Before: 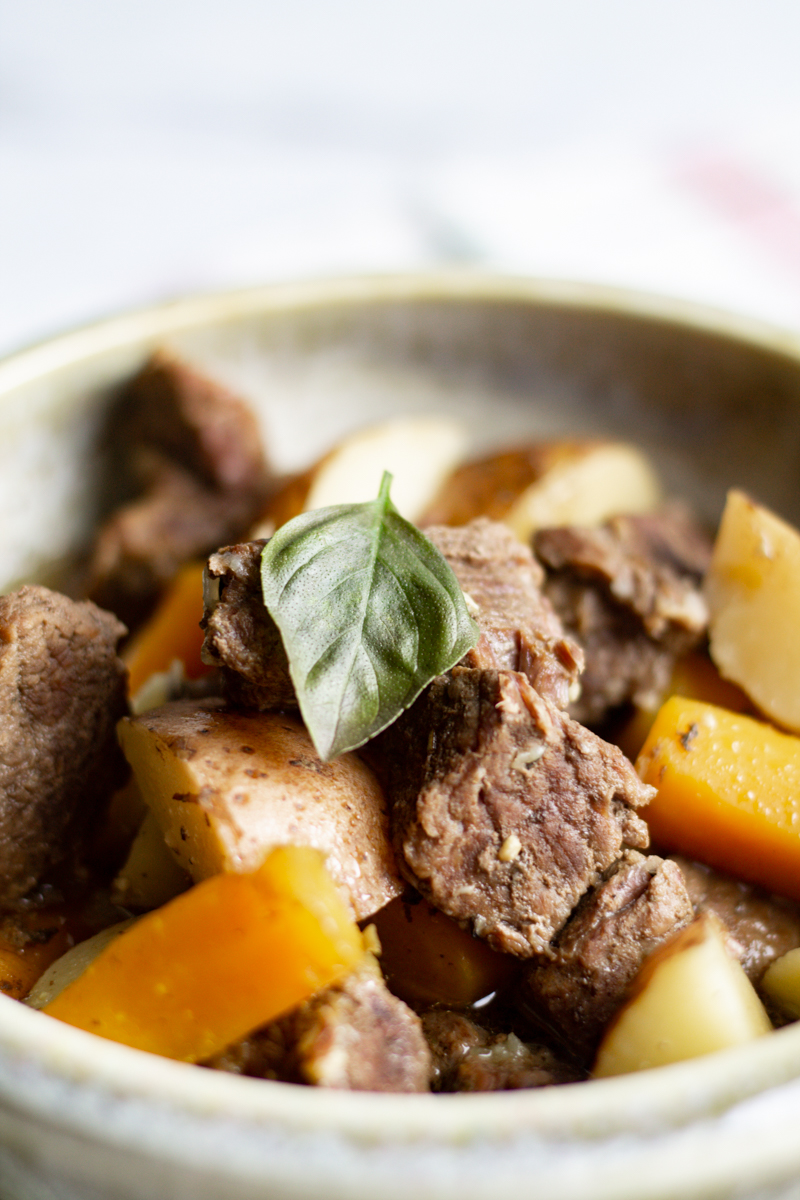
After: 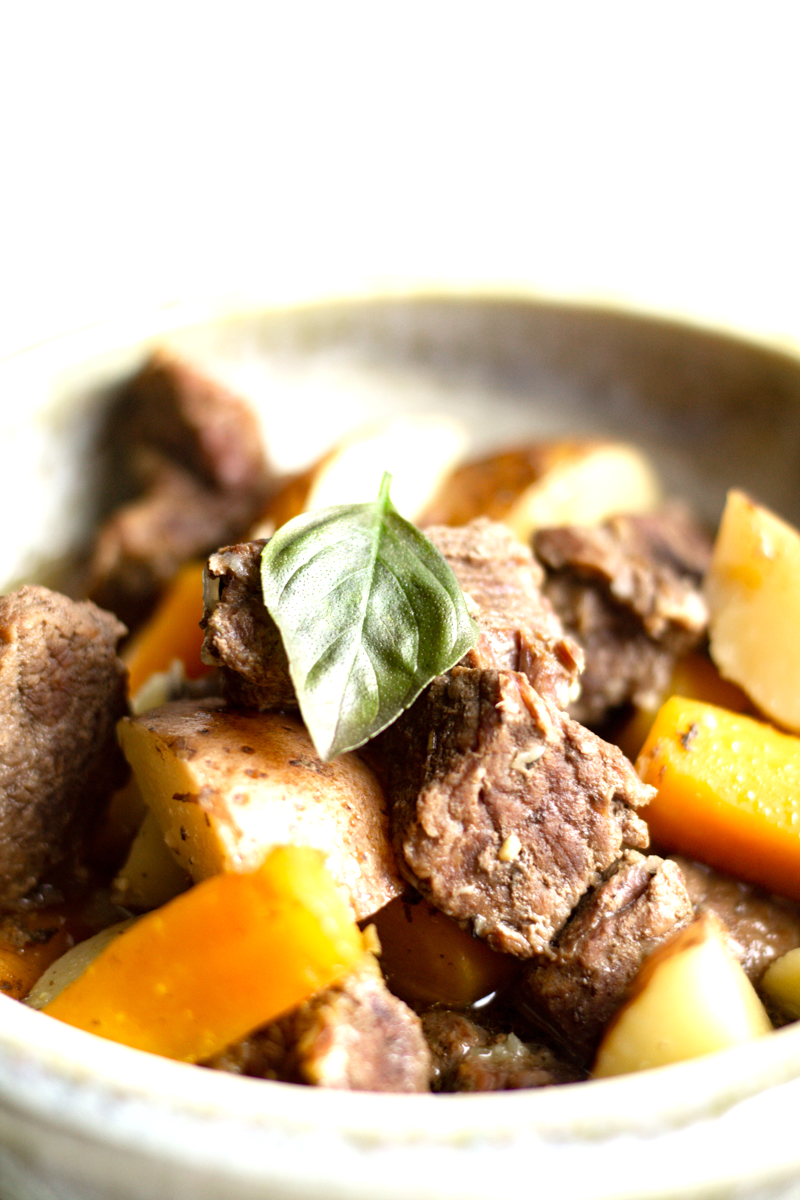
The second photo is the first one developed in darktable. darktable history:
exposure: exposure 0.645 EV, compensate highlight preservation false
